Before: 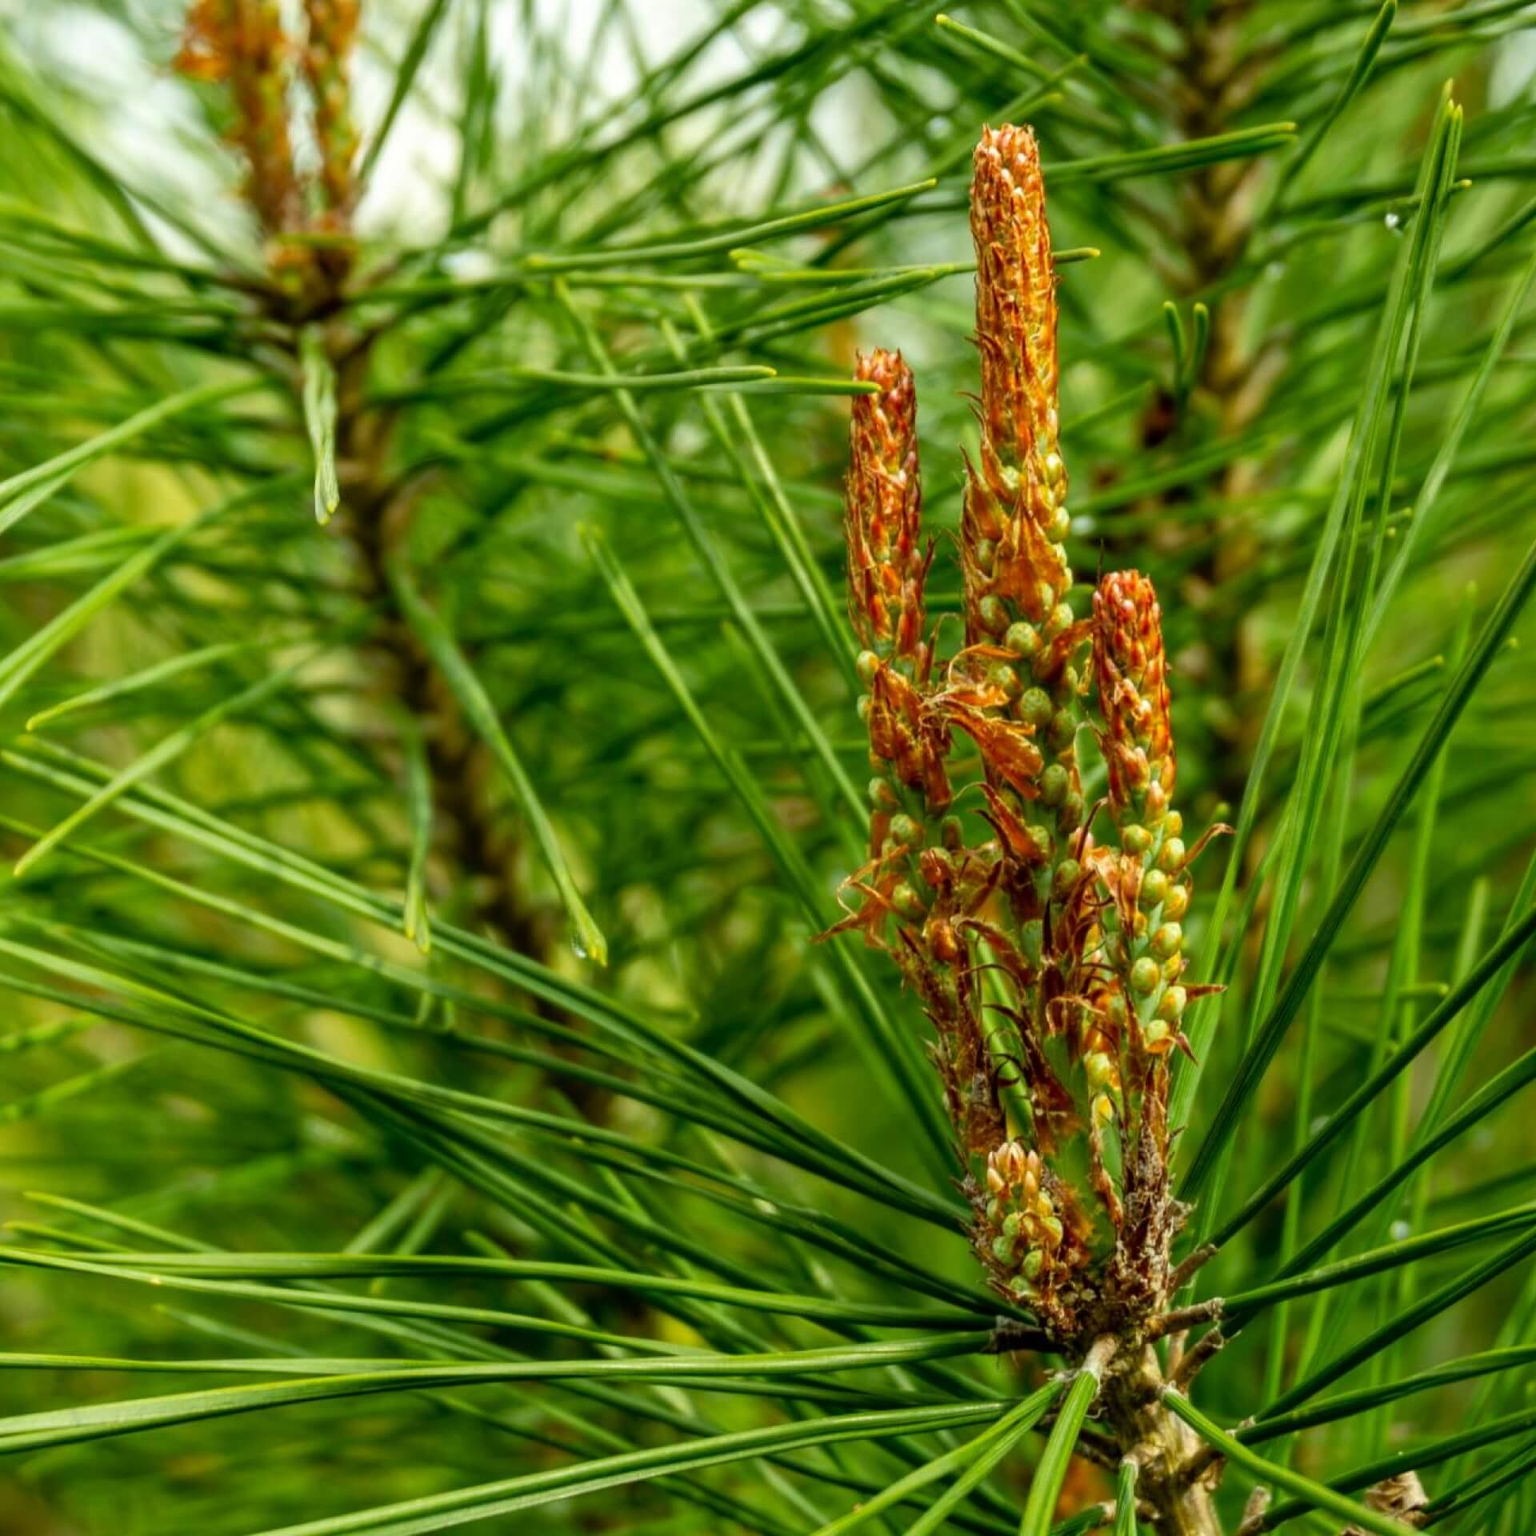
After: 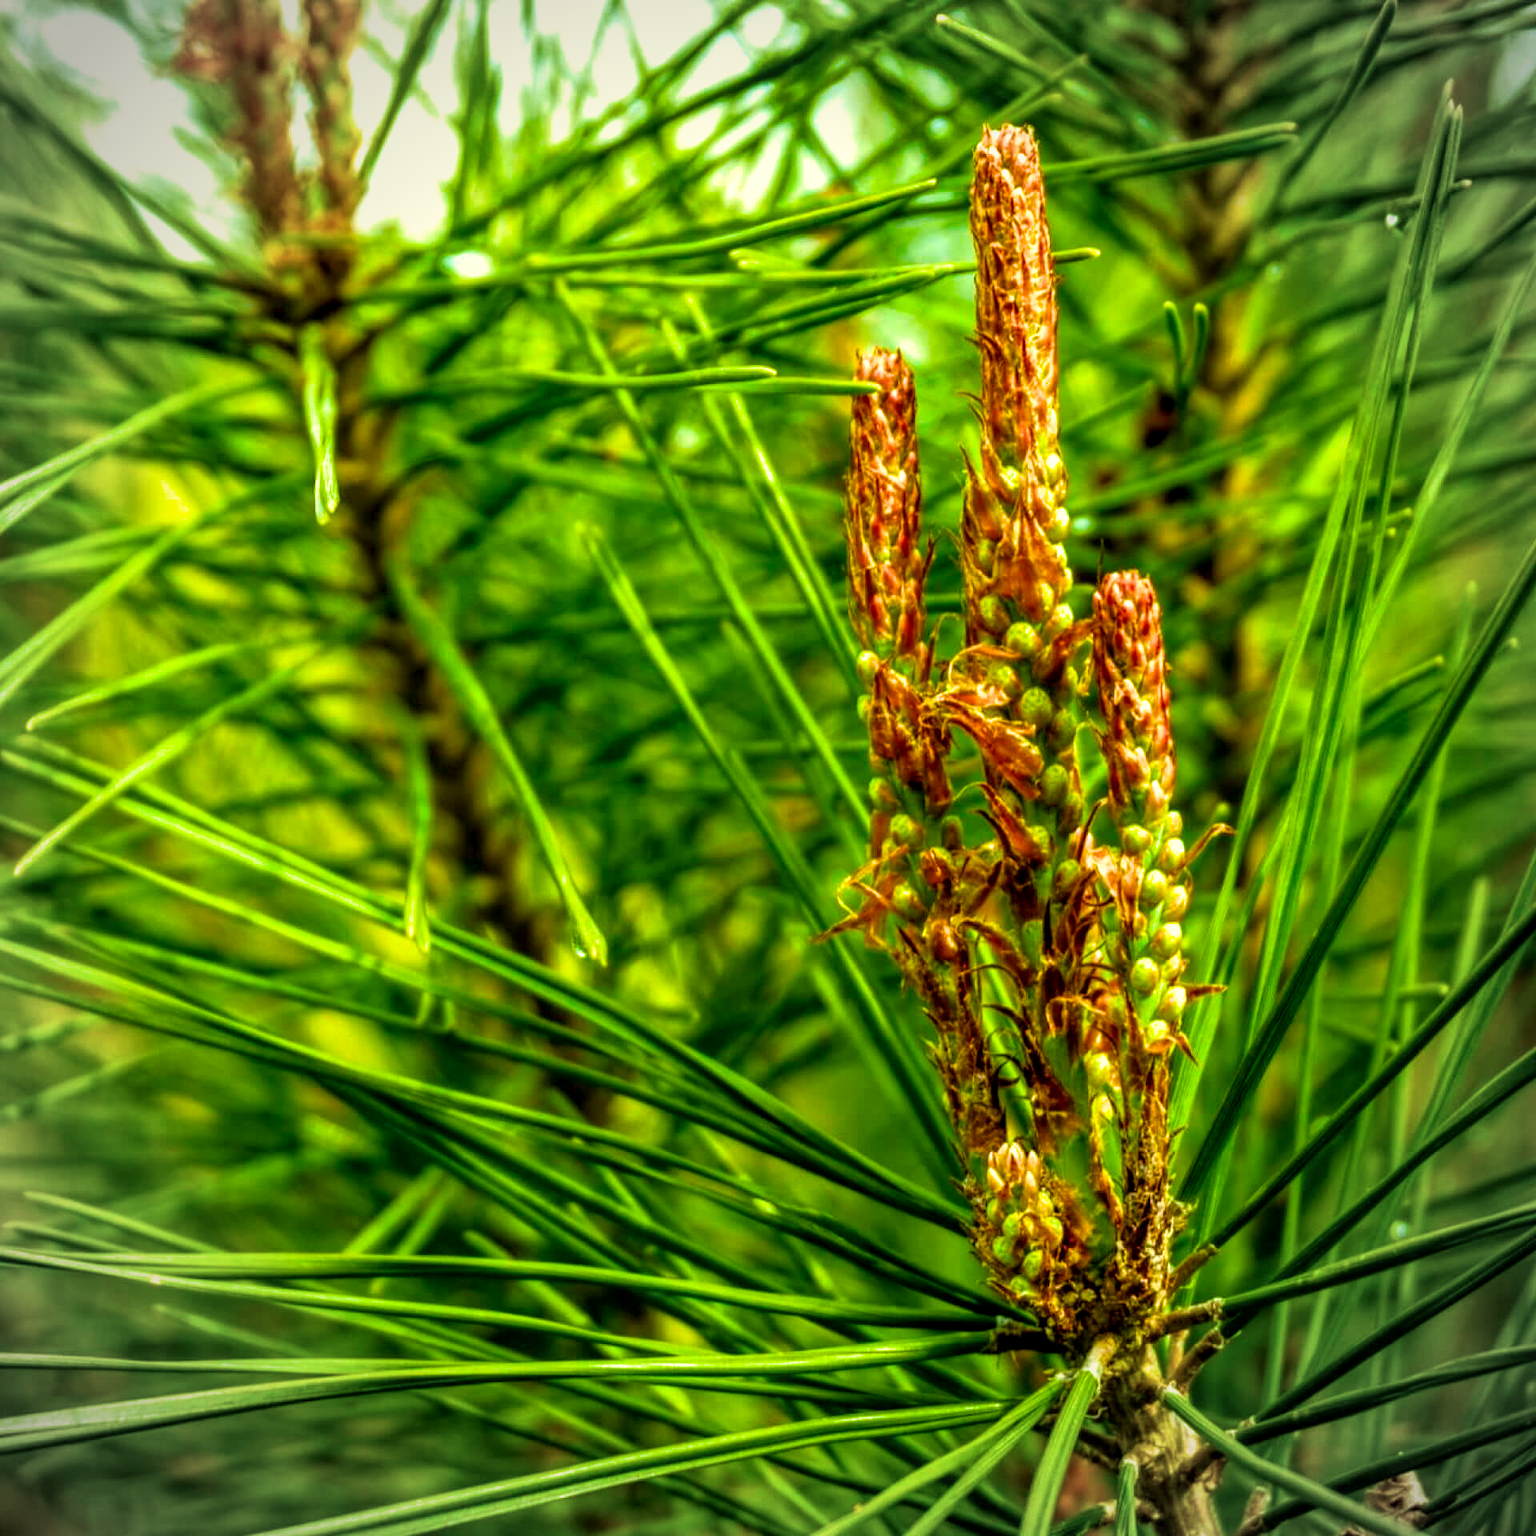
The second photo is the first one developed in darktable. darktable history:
local contrast: on, module defaults
color calibration: x 0.37, y 0.382, temperature 4313.32 K
tone equalizer: on, module defaults
velvia: on, module defaults
haze removal: compatibility mode true, adaptive false
vignetting: on, module defaults
filmic rgb: black relative exposure -16 EV, white relative exposure 2.93 EV, hardness 10.04, color science v6 (2022)
color correction: highlights a* 1.39, highlights b* 17.83
color balance rgb: linear chroma grading › global chroma 25%, perceptual saturation grading › global saturation 45%, perceptual saturation grading › highlights -50%, perceptual saturation grading › shadows 30%, perceptual brilliance grading › global brilliance 18%, global vibrance 40%
